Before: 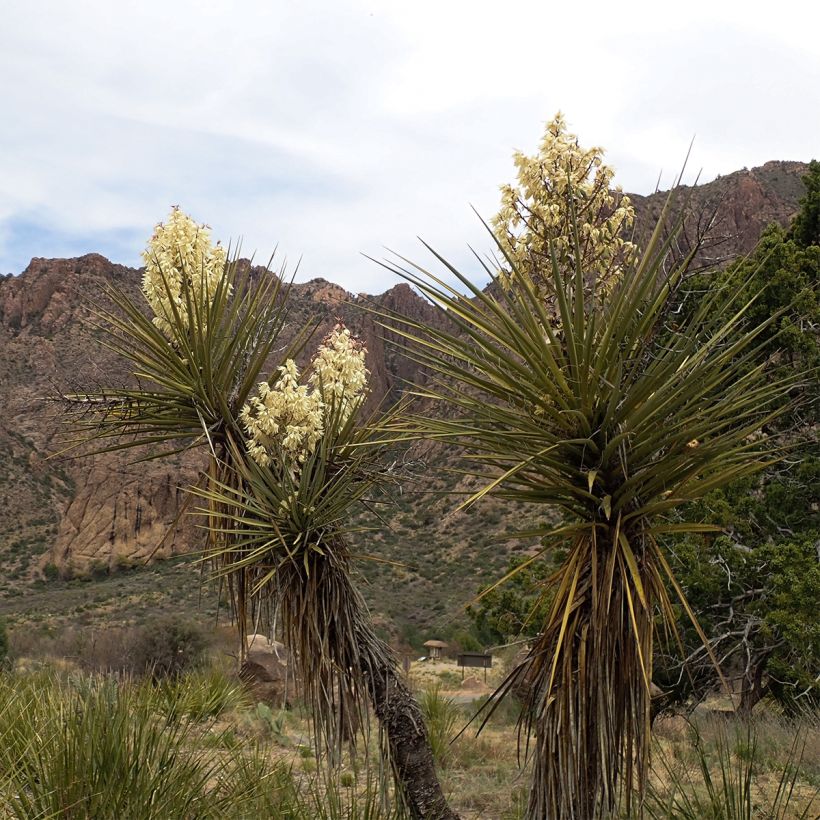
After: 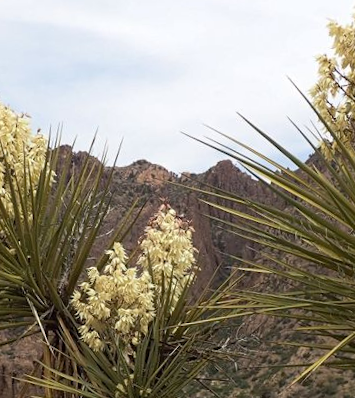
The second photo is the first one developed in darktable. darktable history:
rotate and perspective: rotation -3.52°, crop left 0.036, crop right 0.964, crop top 0.081, crop bottom 0.919
crop: left 20.248%, top 10.86%, right 35.675%, bottom 34.321%
